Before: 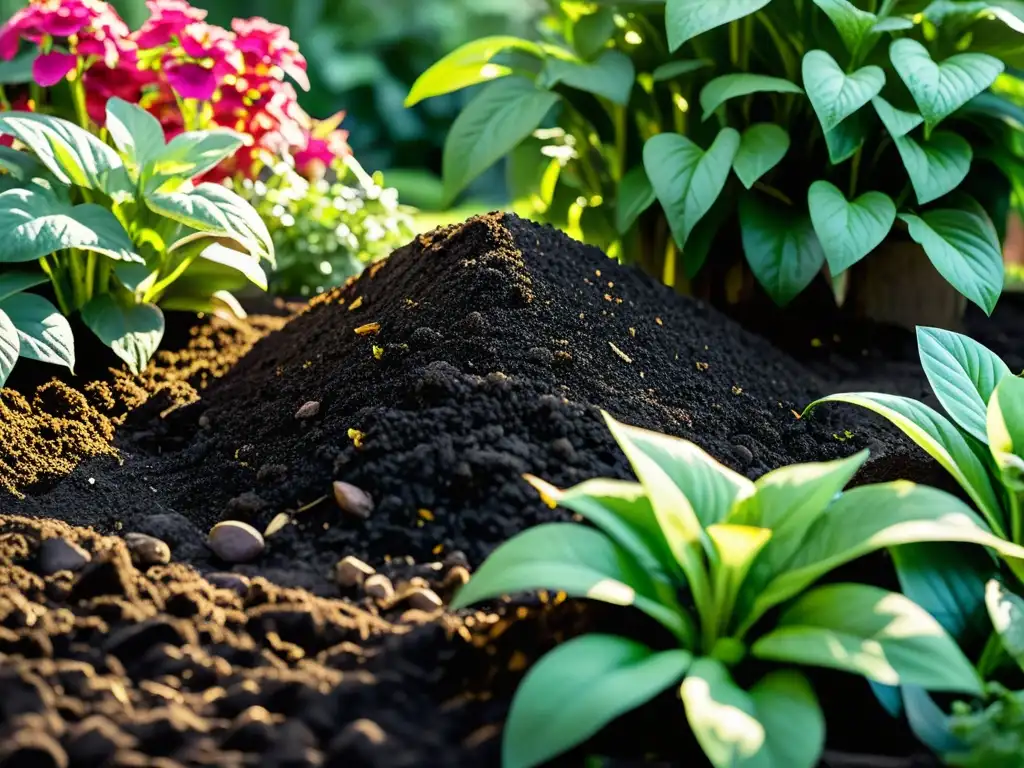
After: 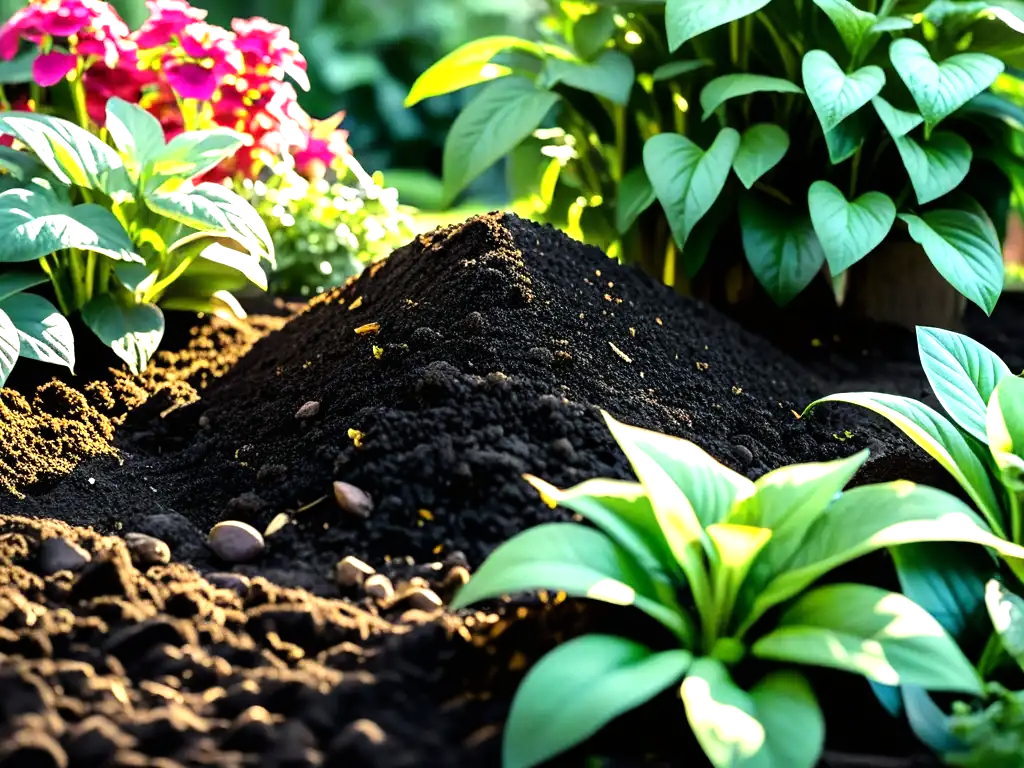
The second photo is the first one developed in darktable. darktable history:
tone equalizer: -8 EV -0.787 EV, -7 EV -0.672 EV, -6 EV -0.573 EV, -5 EV -0.388 EV, -3 EV 0.382 EV, -2 EV 0.6 EV, -1 EV 0.7 EV, +0 EV 0.724 EV, mask exposure compensation -0.508 EV
